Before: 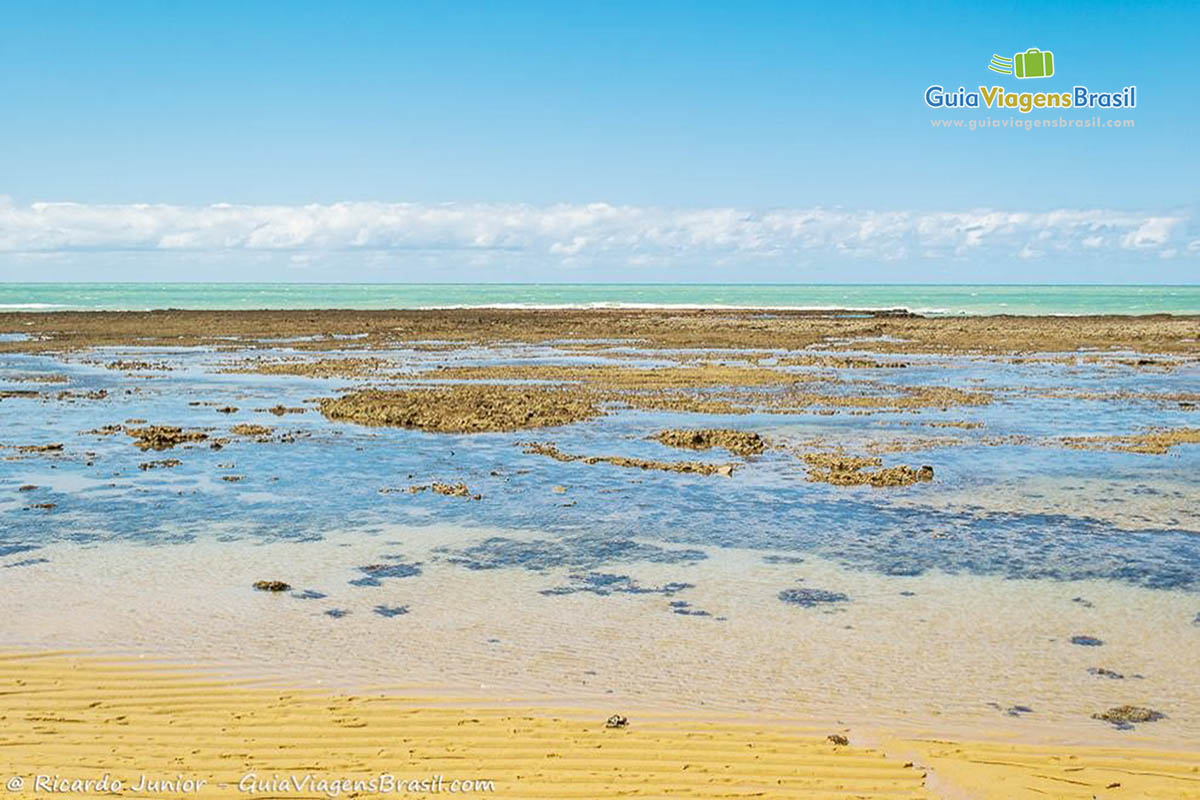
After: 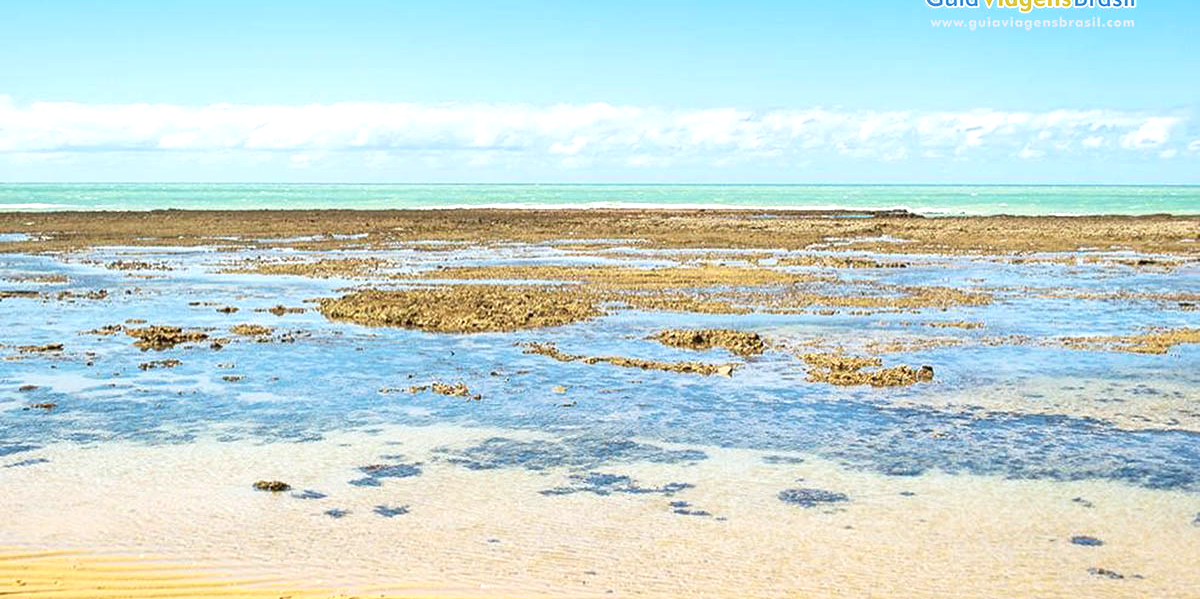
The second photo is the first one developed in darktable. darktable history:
crop and rotate: top 12.589%, bottom 12.448%
exposure: black level correction 0, exposure 0.499 EV, compensate highlight preservation false
